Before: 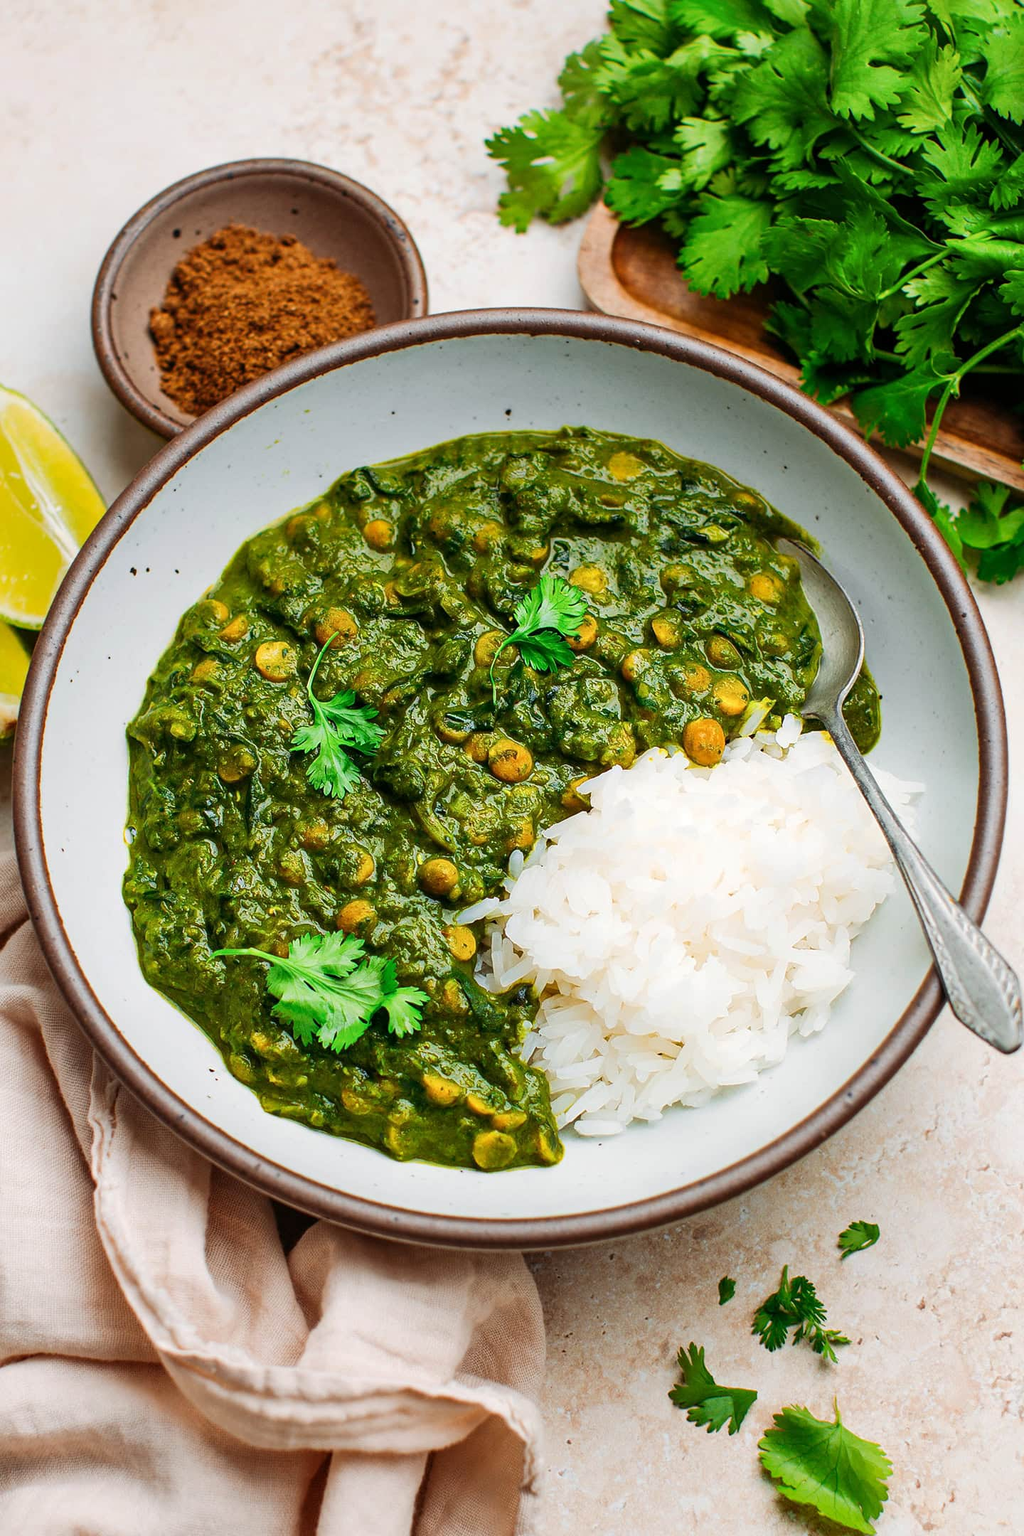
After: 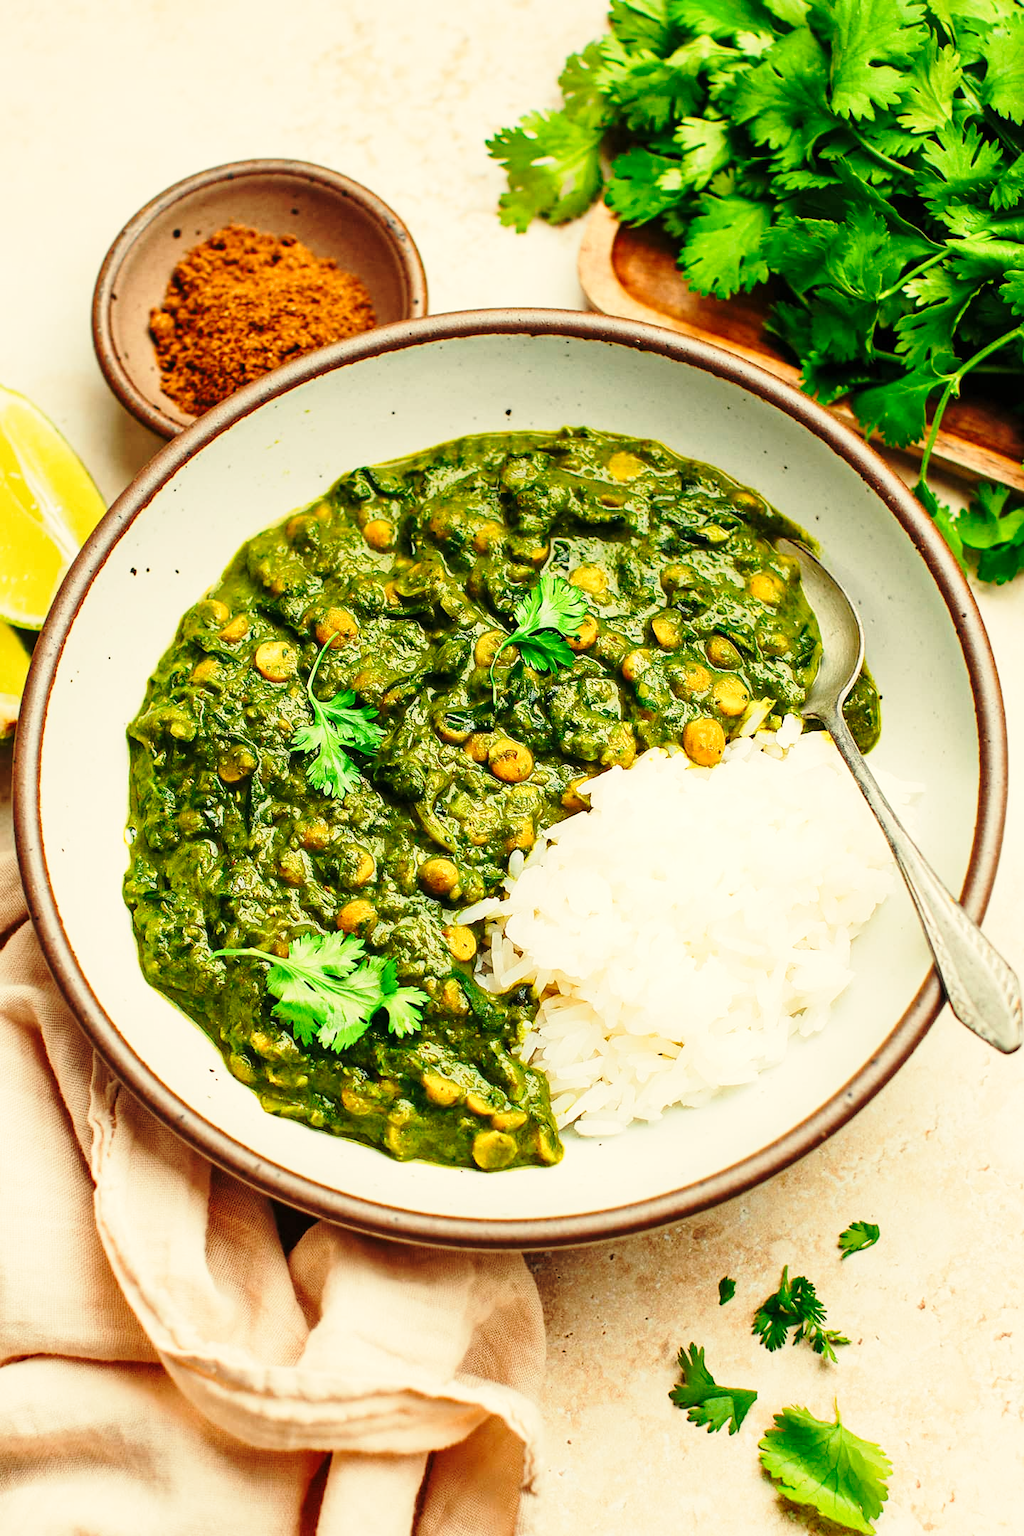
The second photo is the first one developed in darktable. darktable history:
white balance: red 1.08, blue 0.791
base curve: curves: ch0 [(0, 0) (0.028, 0.03) (0.121, 0.232) (0.46, 0.748) (0.859, 0.968) (1, 1)], preserve colors none
